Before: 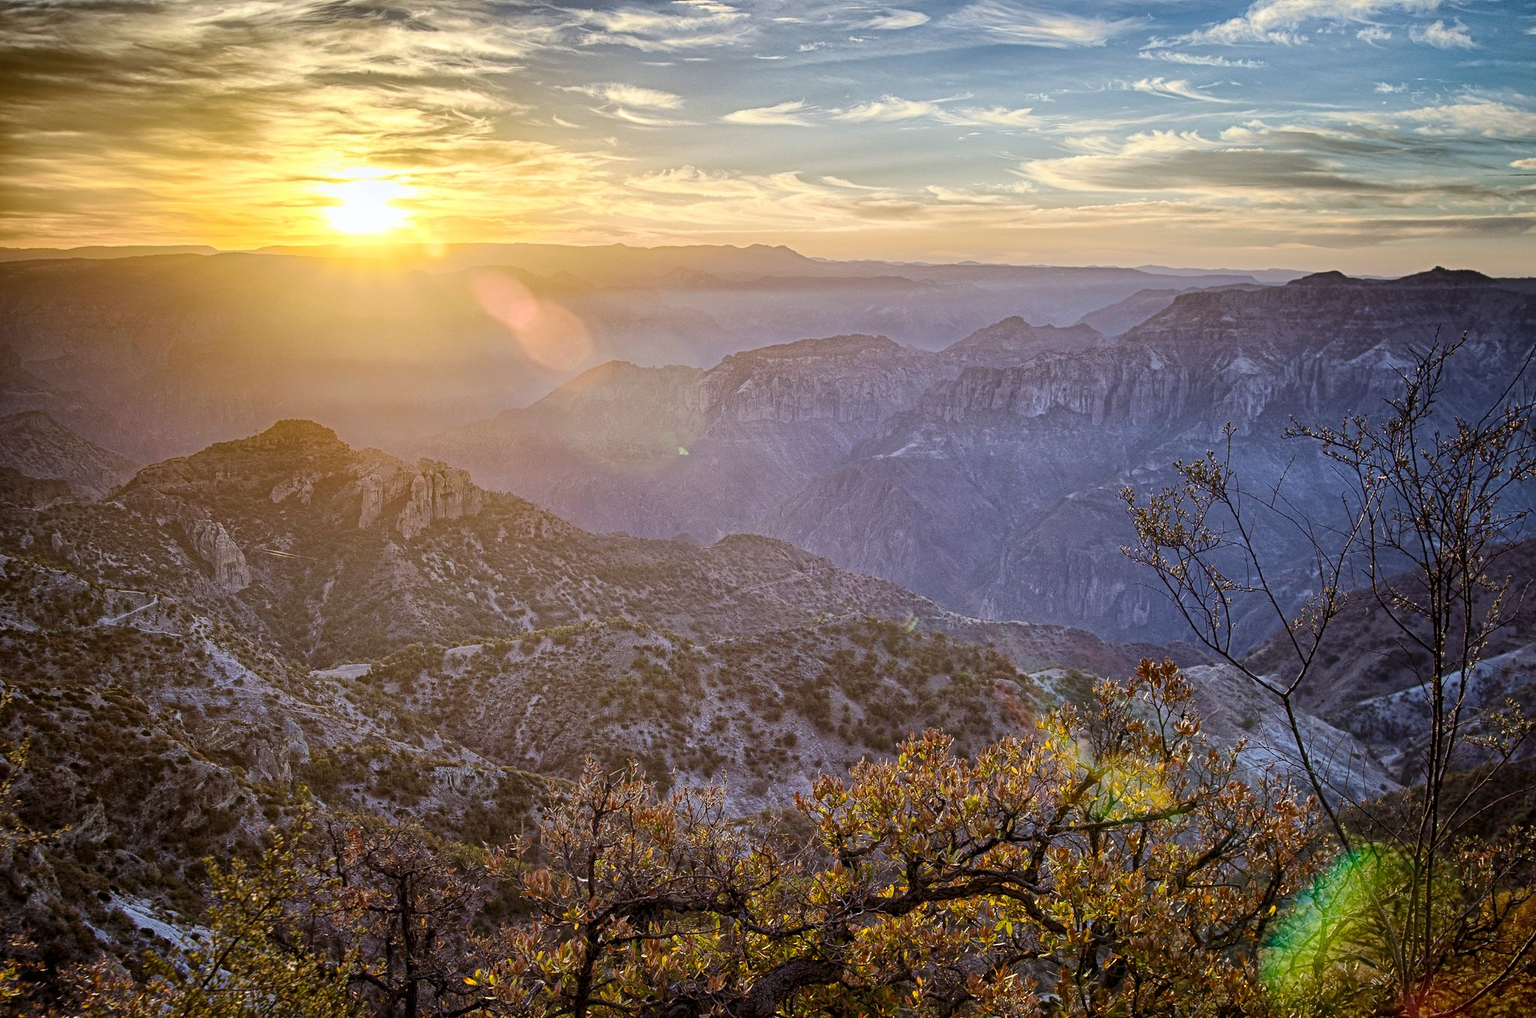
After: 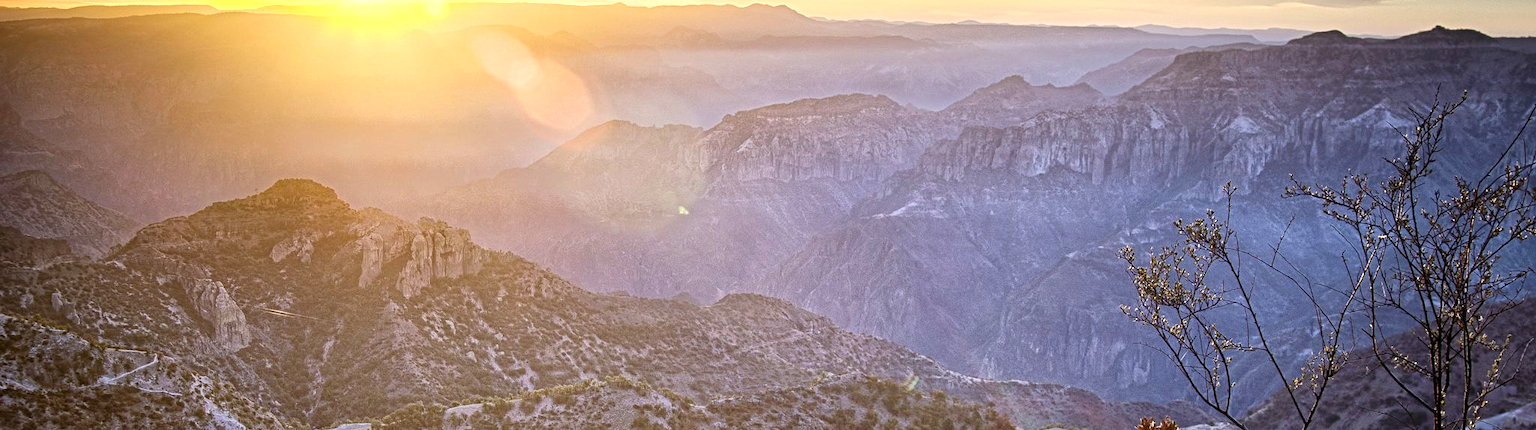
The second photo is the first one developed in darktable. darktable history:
crop and rotate: top 23.719%, bottom 33.911%
exposure: exposure 0.693 EV, compensate highlight preservation false
